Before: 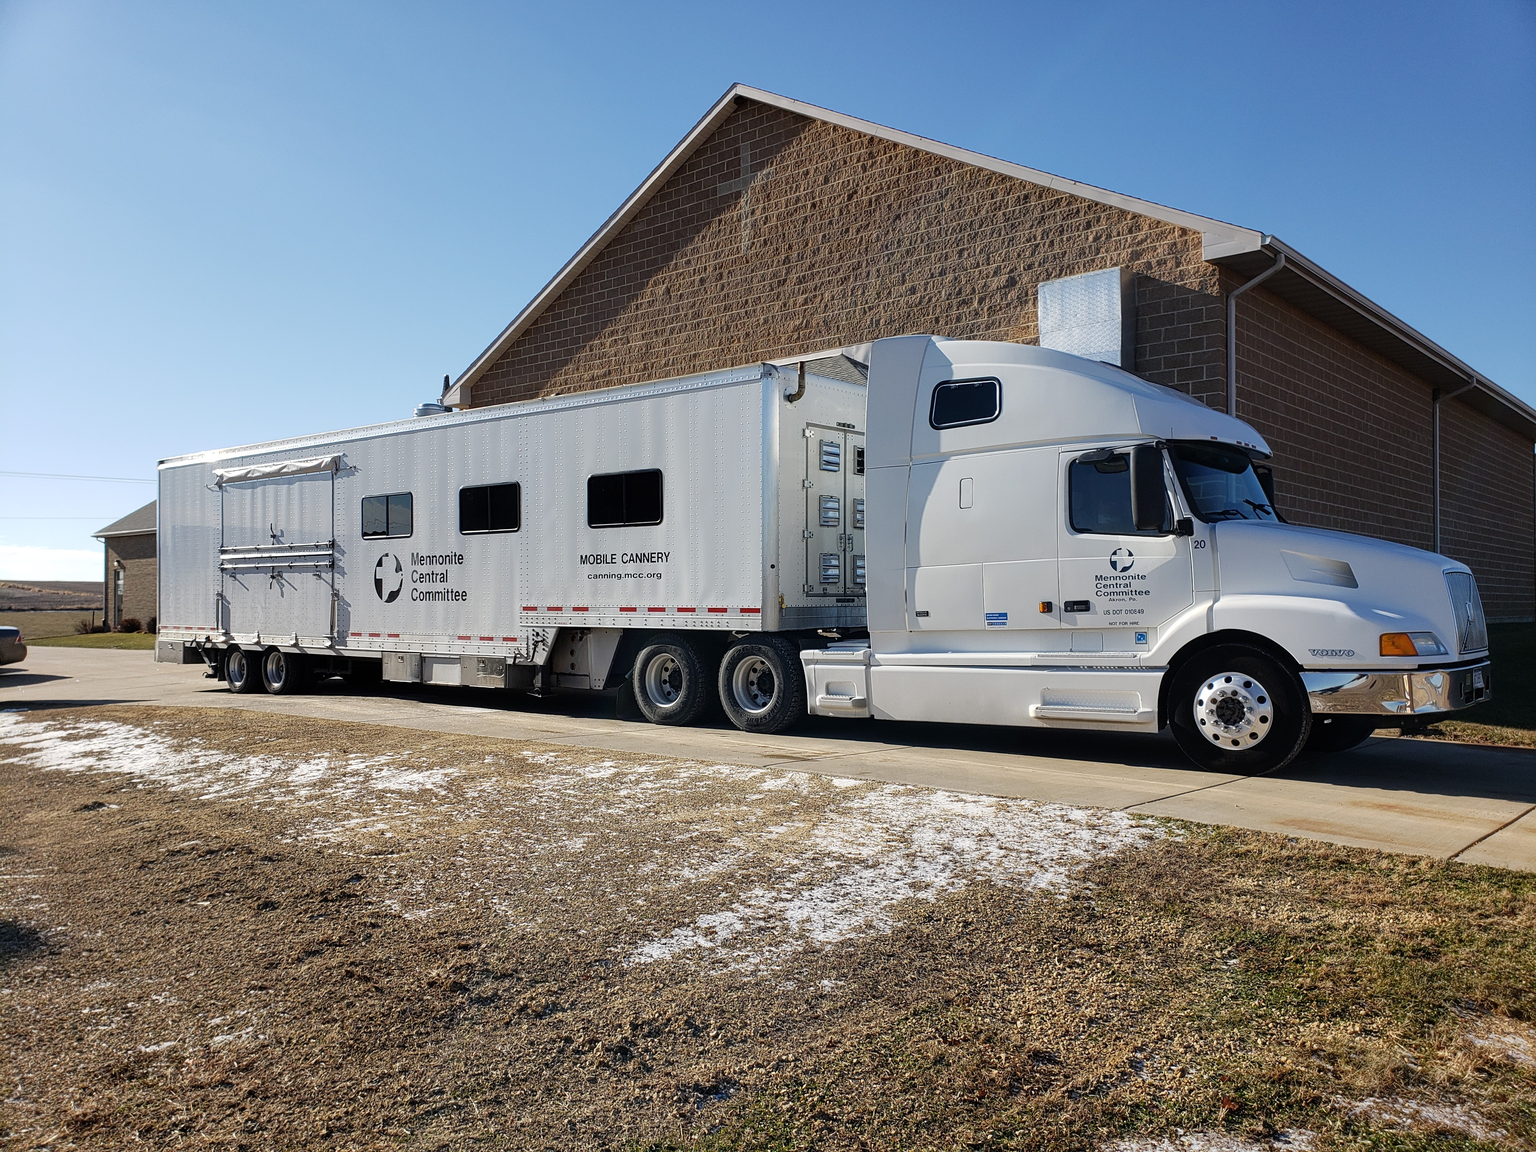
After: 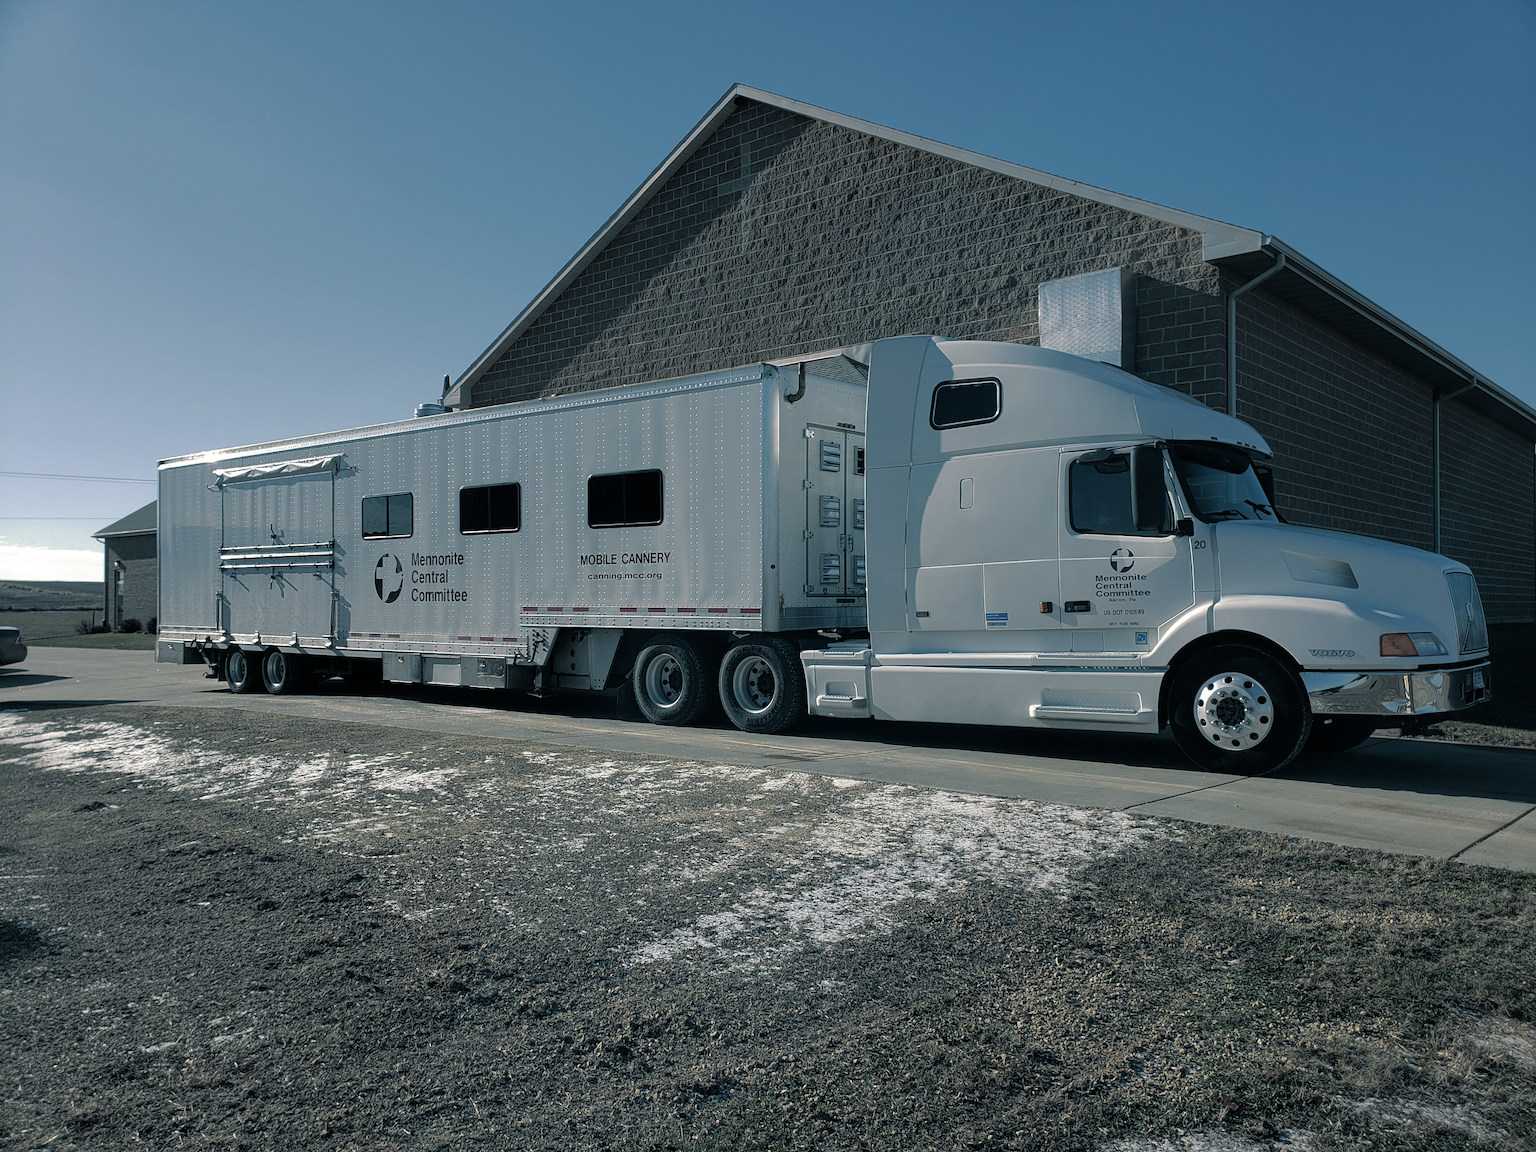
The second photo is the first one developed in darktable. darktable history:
split-toning: shadows › hue 205.2°, shadows › saturation 0.43, highlights › hue 54°, highlights › saturation 0.54
base curve: curves: ch0 [(0, 0) (0.826, 0.587) (1, 1)]
